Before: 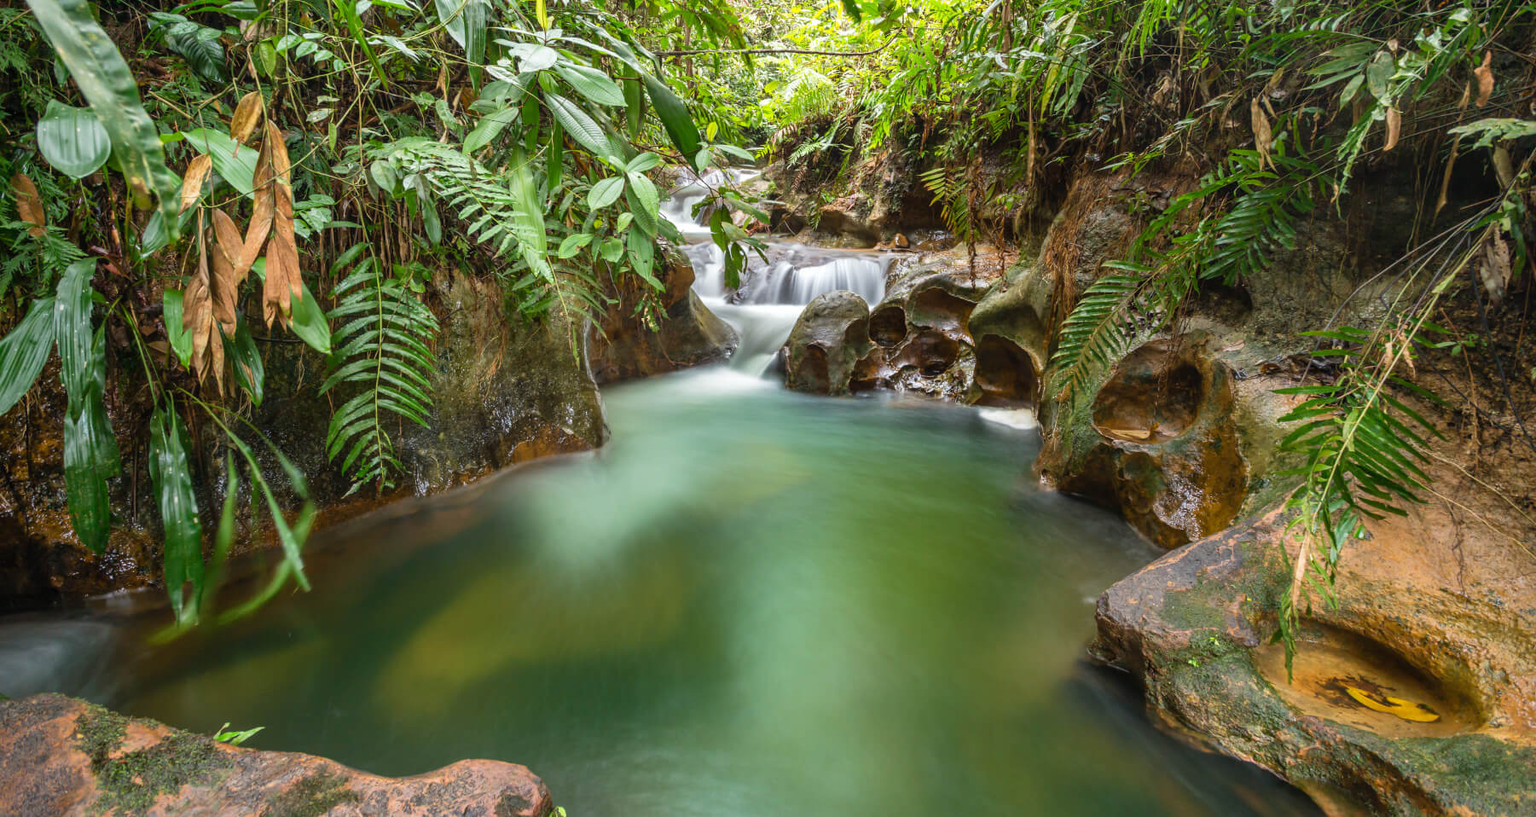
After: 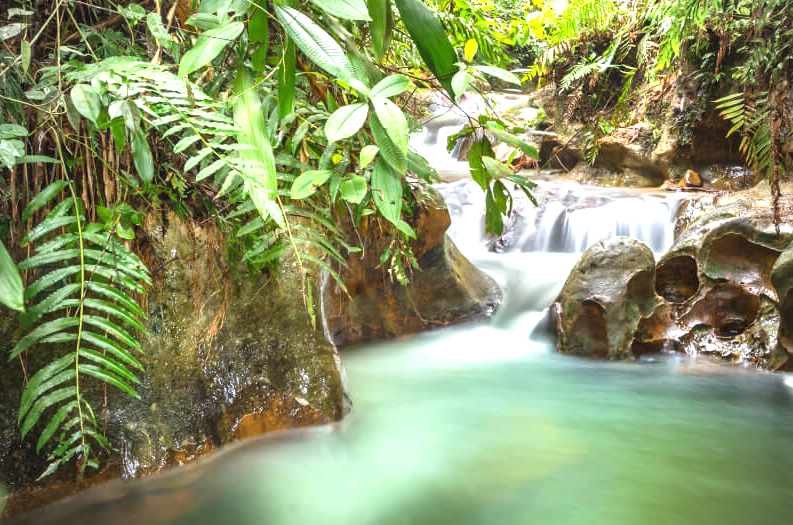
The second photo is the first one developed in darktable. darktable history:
exposure: black level correction 0, exposure 1 EV, compensate exposure bias true, compensate highlight preservation false
crop: left 20.248%, top 10.86%, right 35.675%, bottom 34.321%
vignetting: on, module defaults
